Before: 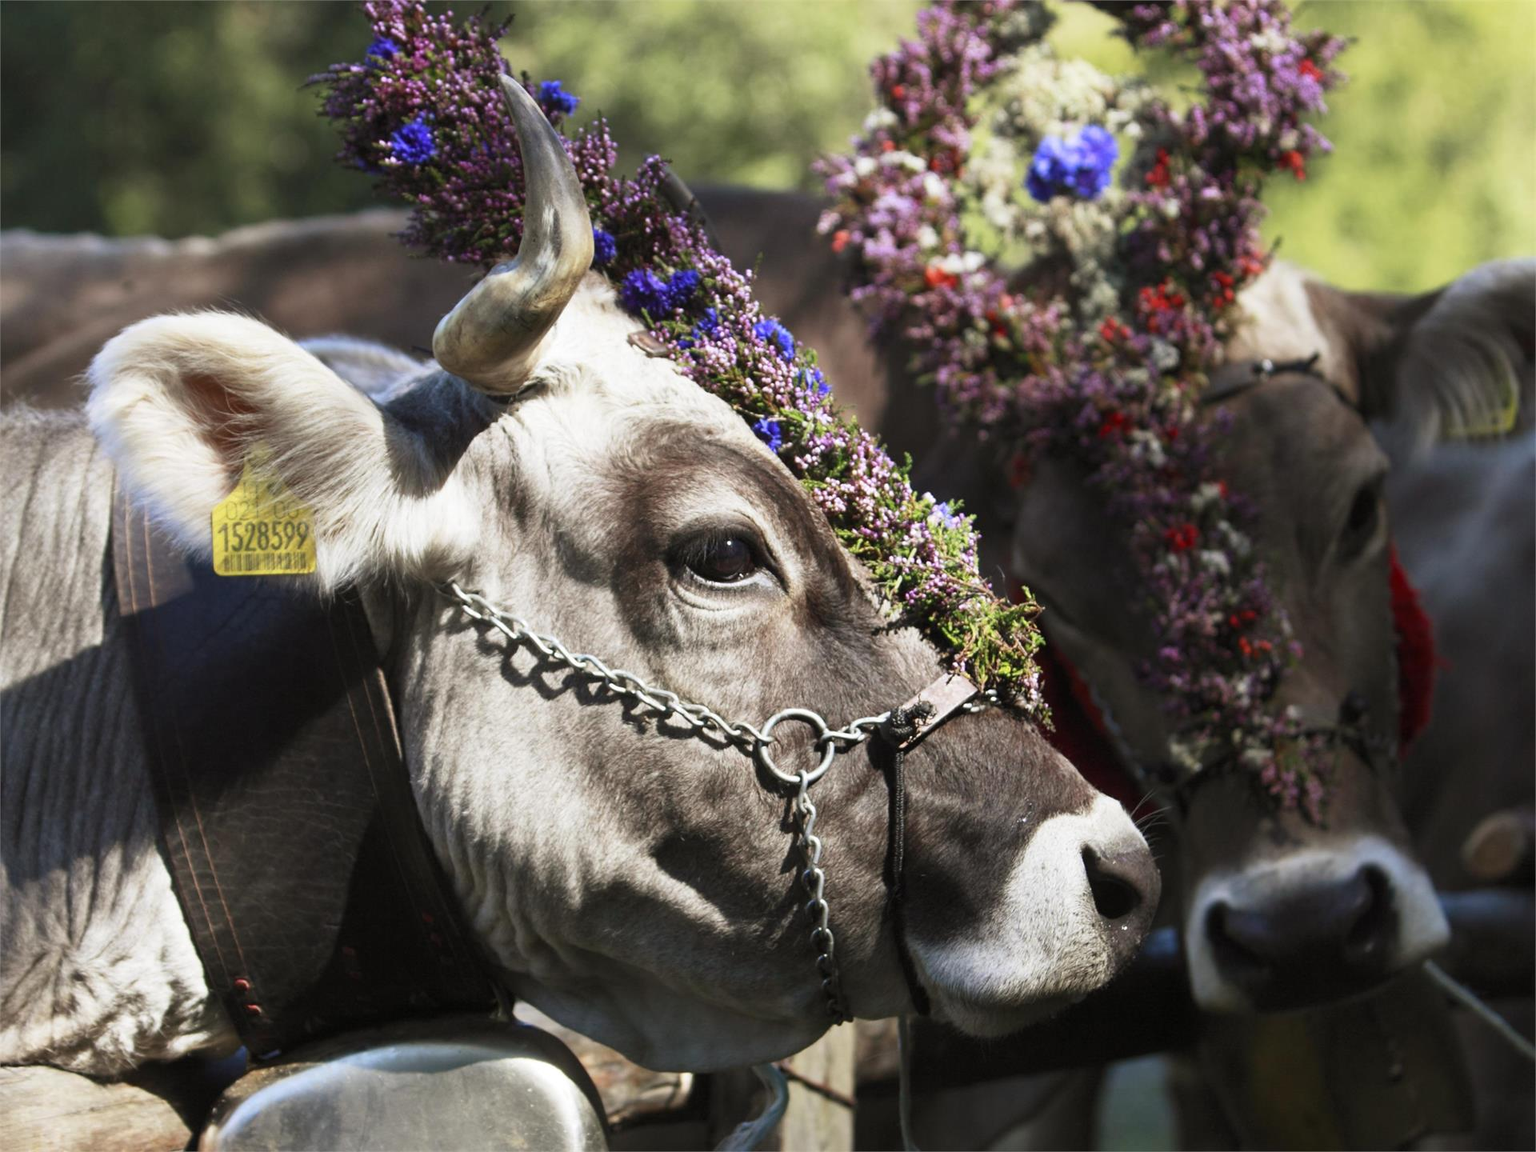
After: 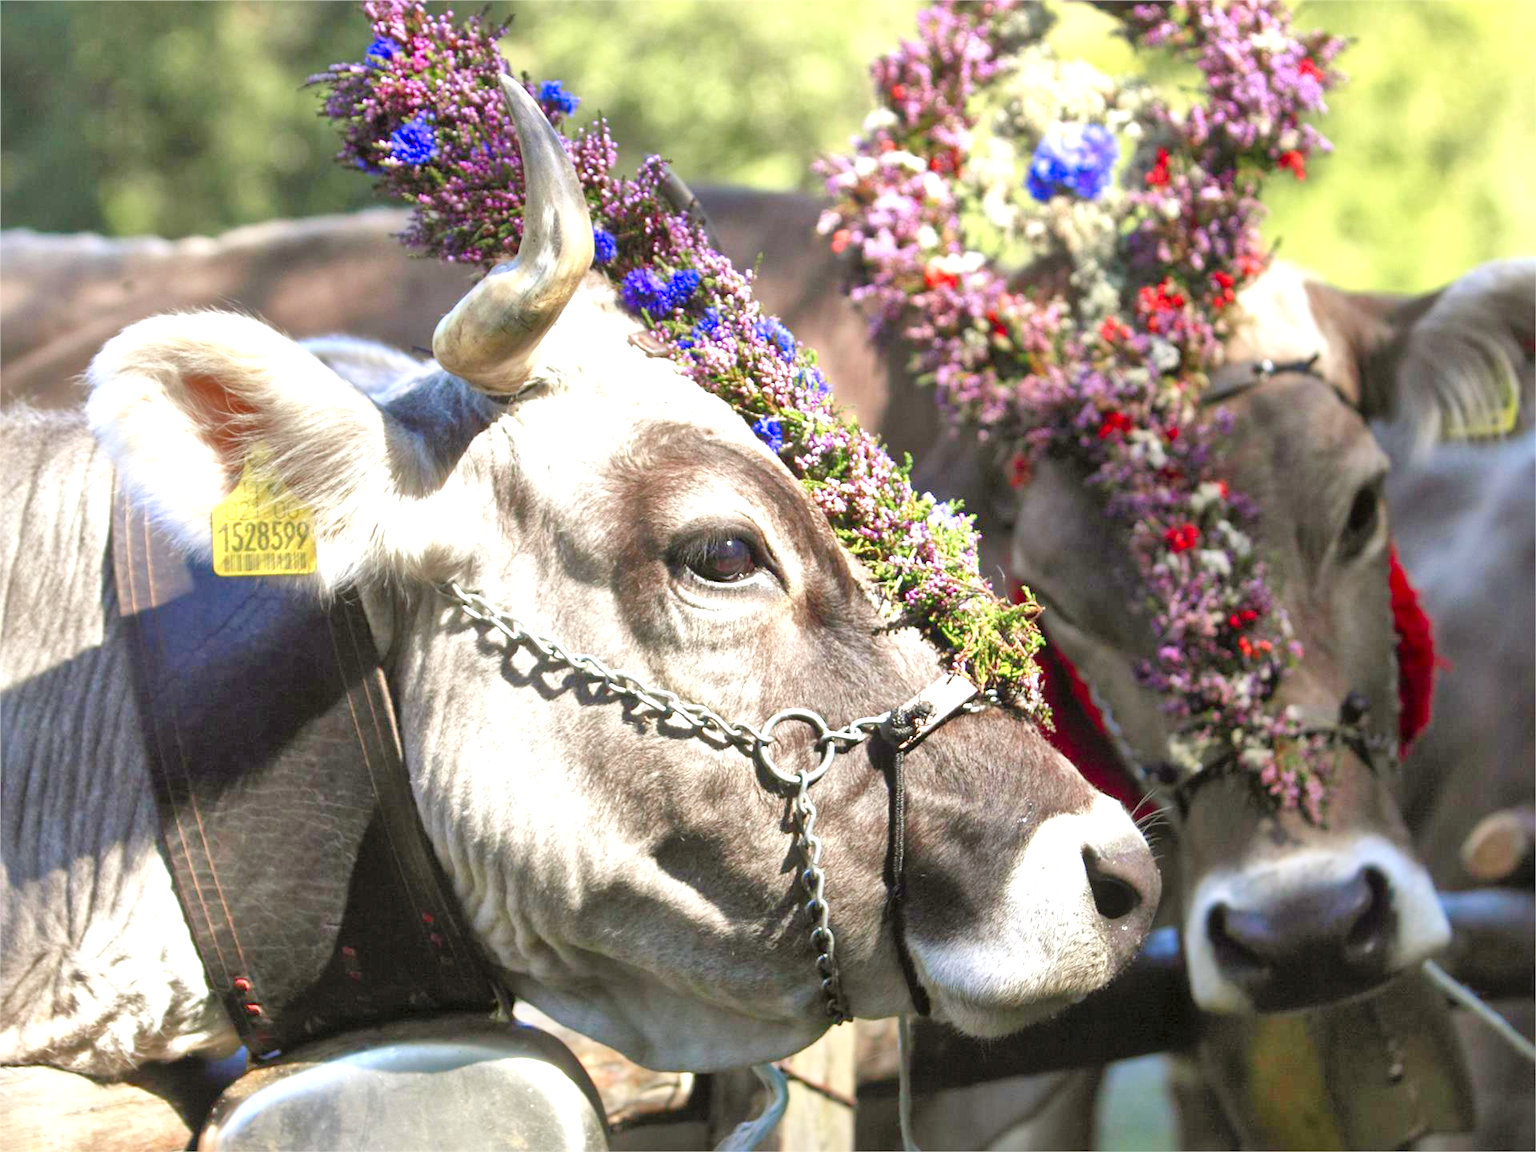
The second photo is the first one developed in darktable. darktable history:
levels: black 0.093%, levels [0.008, 0.318, 0.836]
local contrast: mode bilateral grid, contrast 19, coarseness 50, detail 161%, midtone range 0.2
